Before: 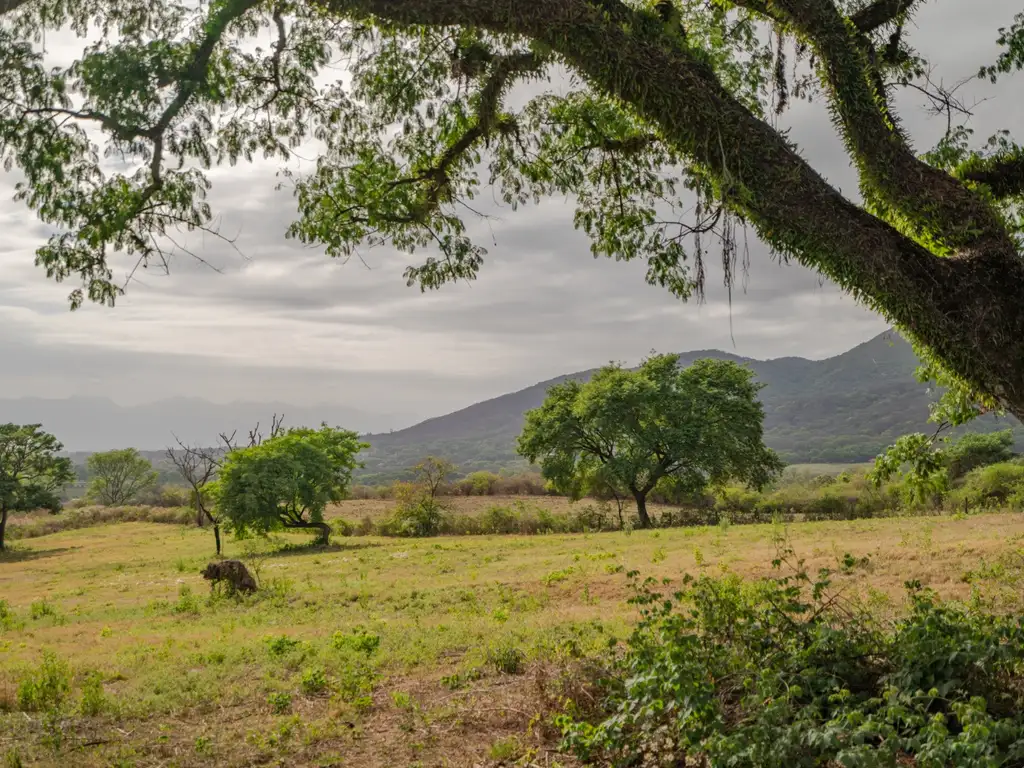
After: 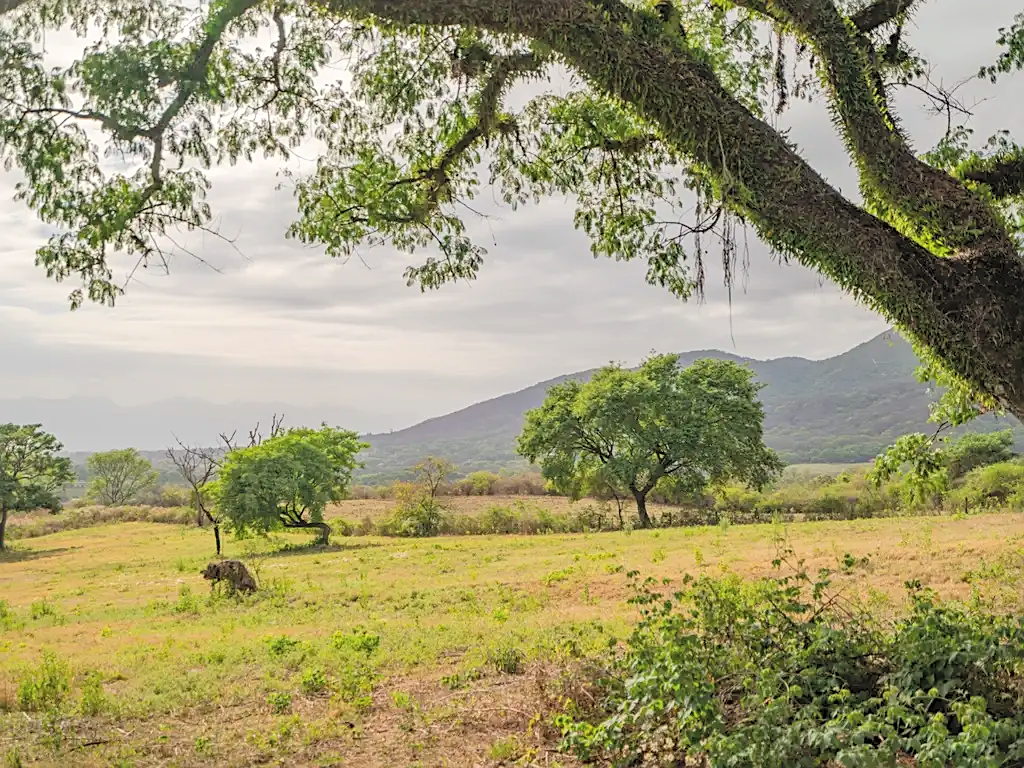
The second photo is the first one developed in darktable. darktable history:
exposure: black level correction 0.001, compensate highlight preservation false
contrast brightness saturation: contrast 0.1, brightness 0.3, saturation 0.14
sharpen: on, module defaults
